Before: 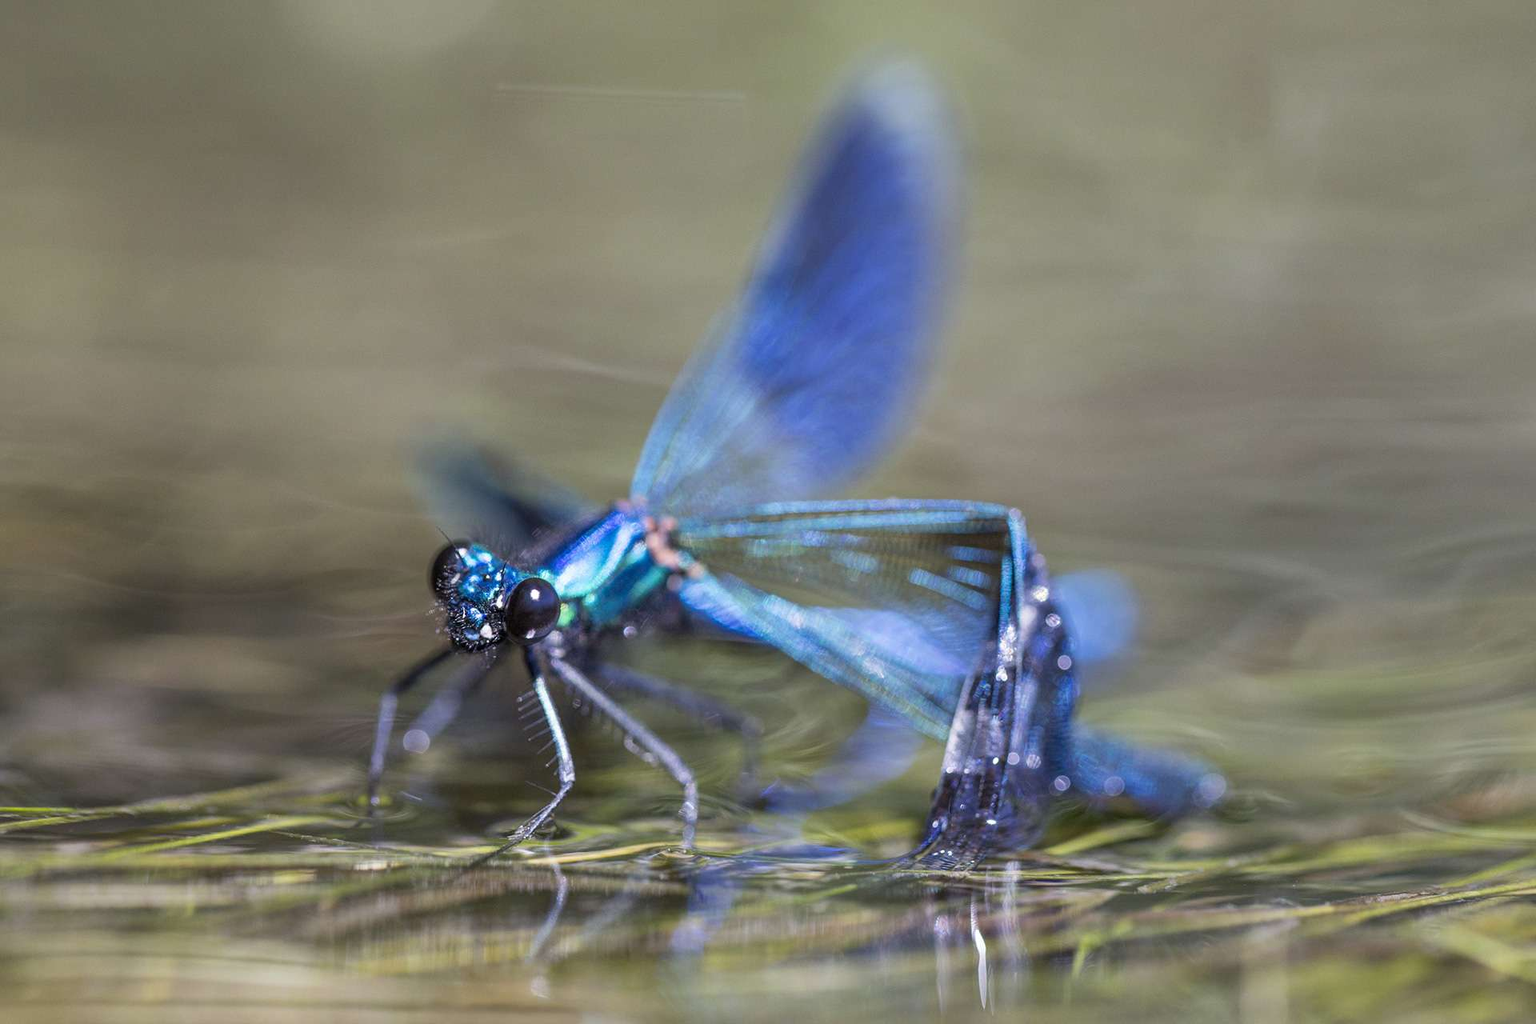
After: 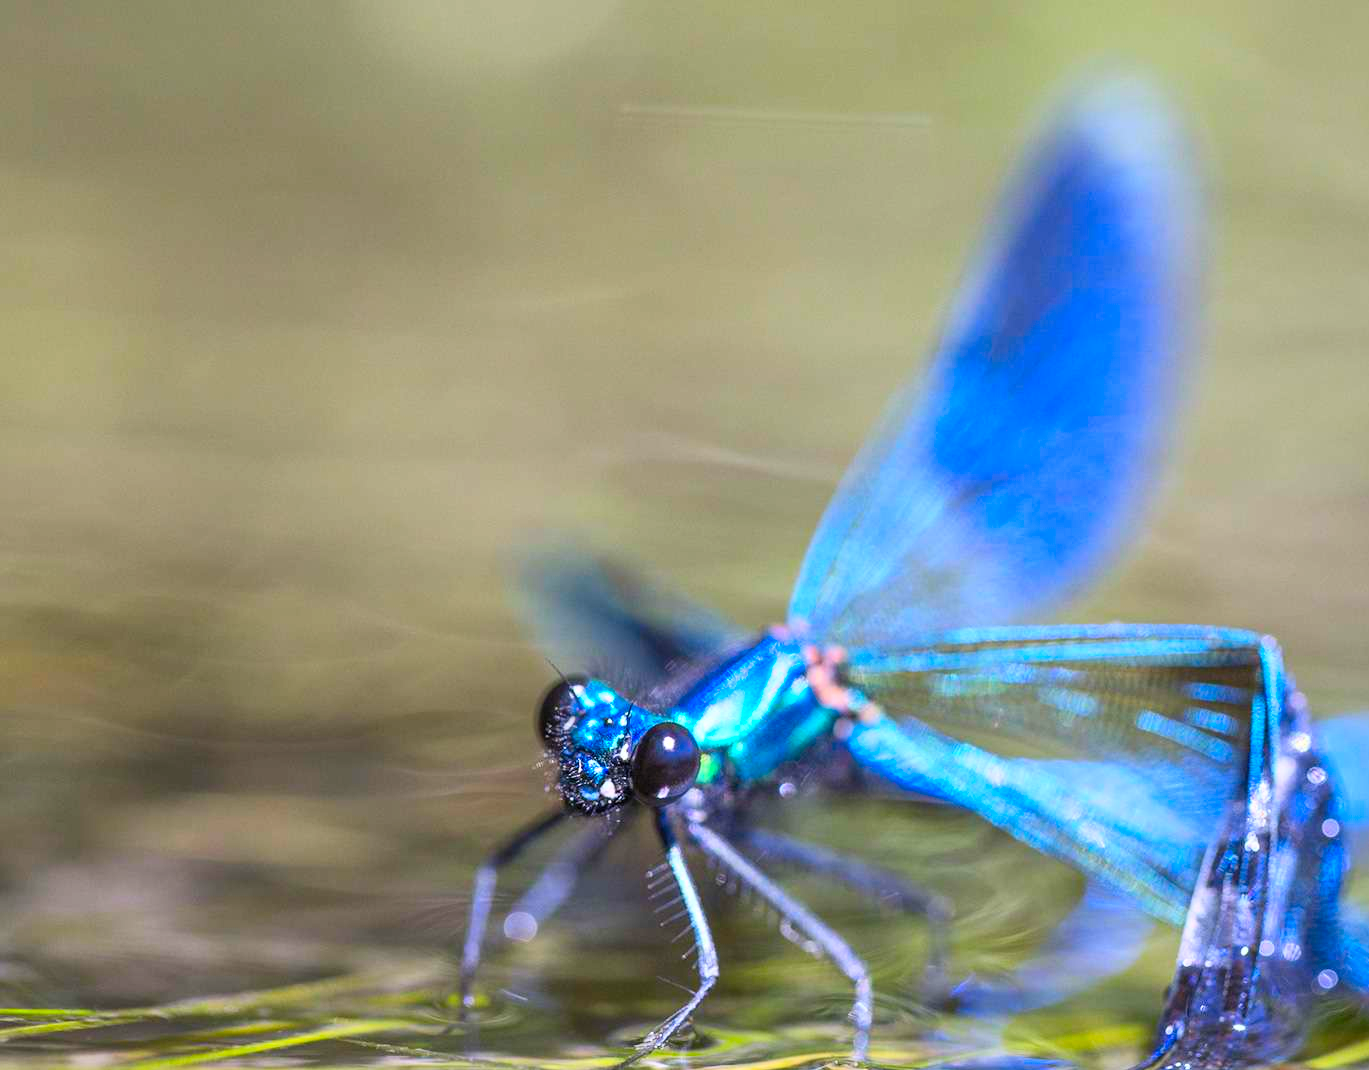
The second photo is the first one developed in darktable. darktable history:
contrast brightness saturation: contrast 0.197, brightness 0.203, saturation 0.795
crop: right 28.685%, bottom 16.374%
